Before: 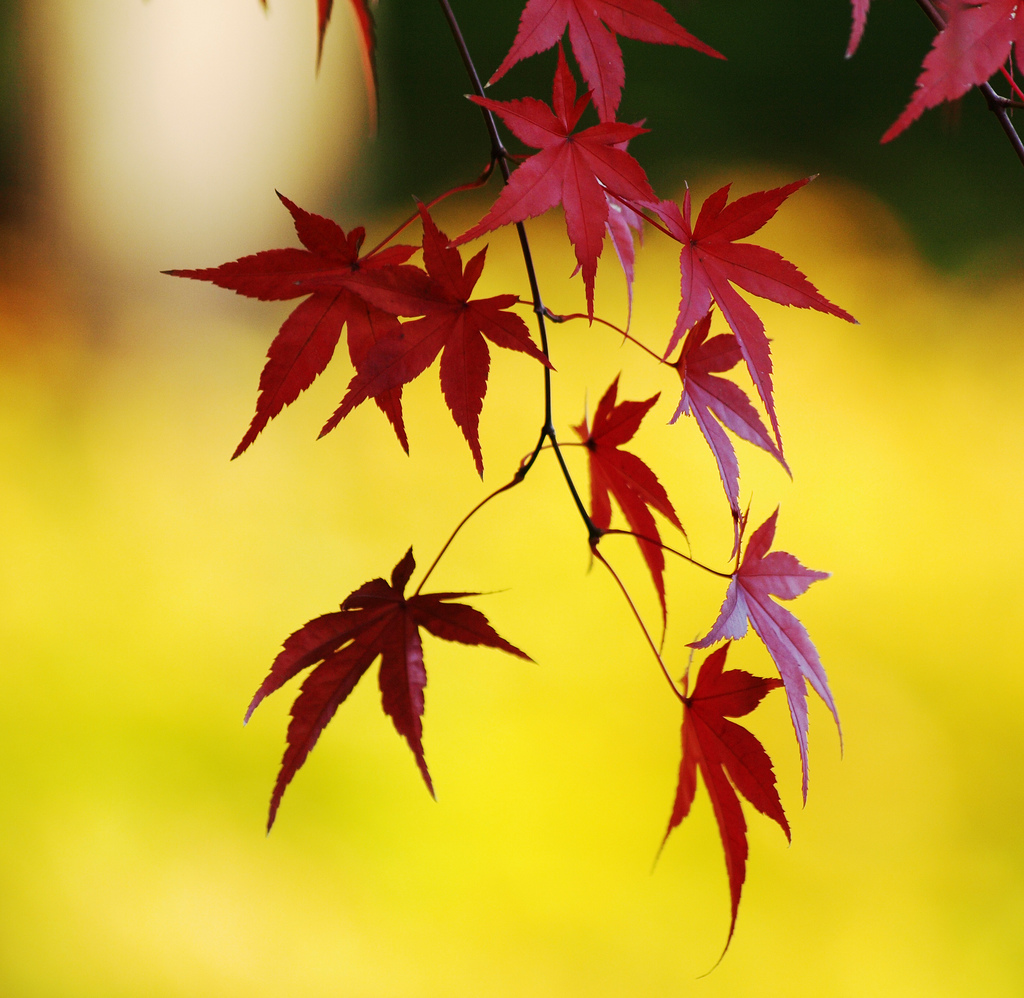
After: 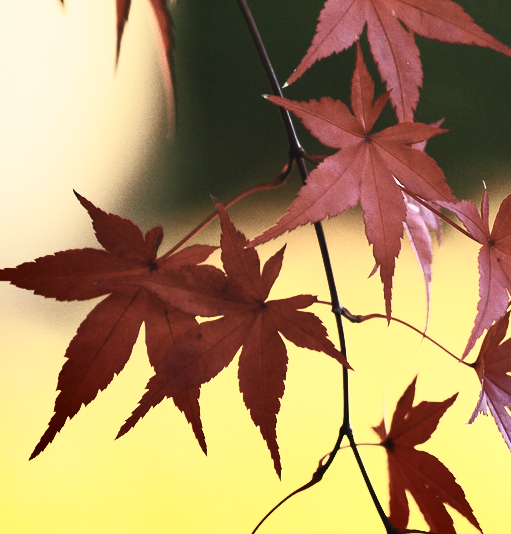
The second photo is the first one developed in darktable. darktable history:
crop: left 19.752%, right 30.285%, bottom 46.464%
contrast brightness saturation: contrast 0.589, brightness 0.571, saturation -0.338
shadows and highlights: radius 117.08, shadows 41.82, highlights -61.56, soften with gaussian
